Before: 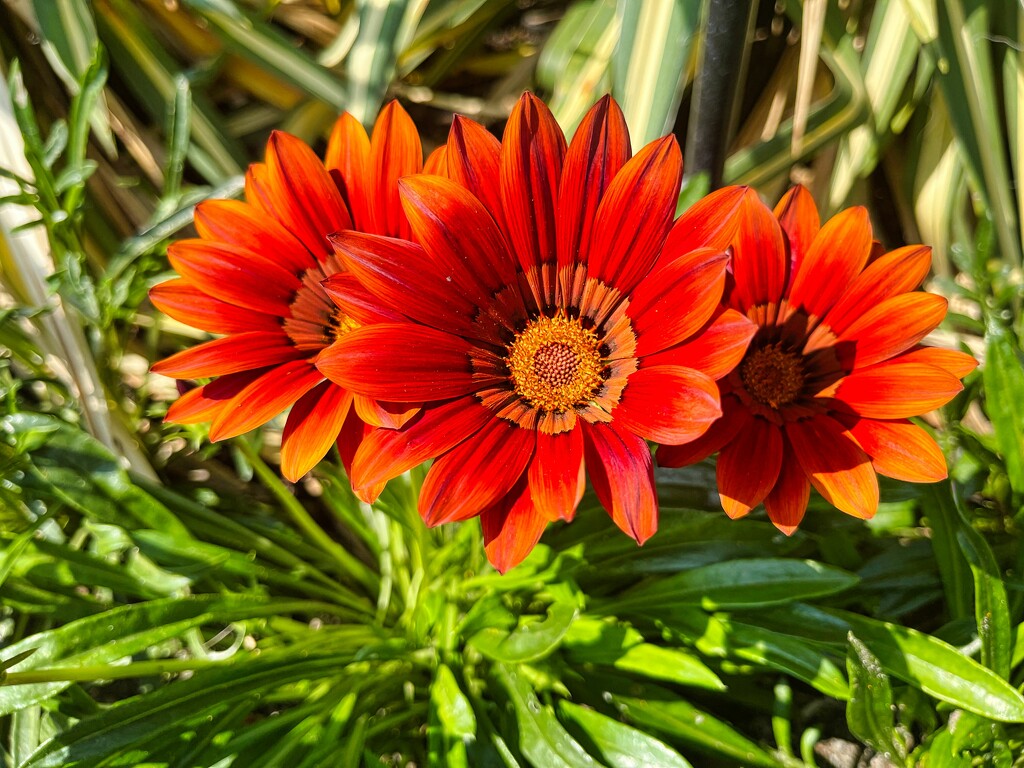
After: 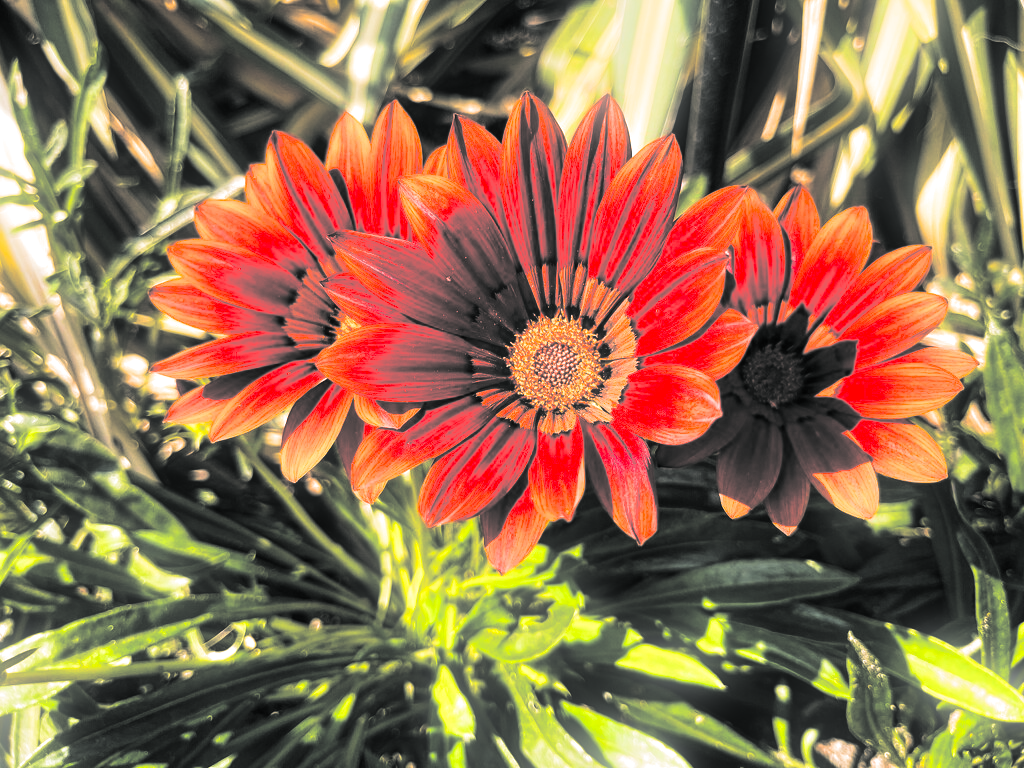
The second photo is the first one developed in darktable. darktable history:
split-toning: shadows › hue 190.8°, shadows › saturation 0.05, highlights › hue 54°, highlights › saturation 0.05, compress 0%
tone equalizer: -8 EV -0.75 EV, -7 EV -0.7 EV, -6 EV -0.6 EV, -5 EV -0.4 EV, -3 EV 0.4 EV, -2 EV 0.6 EV, -1 EV 0.7 EV, +0 EV 0.75 EV, edges refinement/feathering 500, mask exposure compensation -1.57 EV, preserve details no
exposure: compensate highlight preservation false
bloom: size 5%, threshold 95%, strength 15%
color correction: highlights a* 11.96, highlights b* 11.58
